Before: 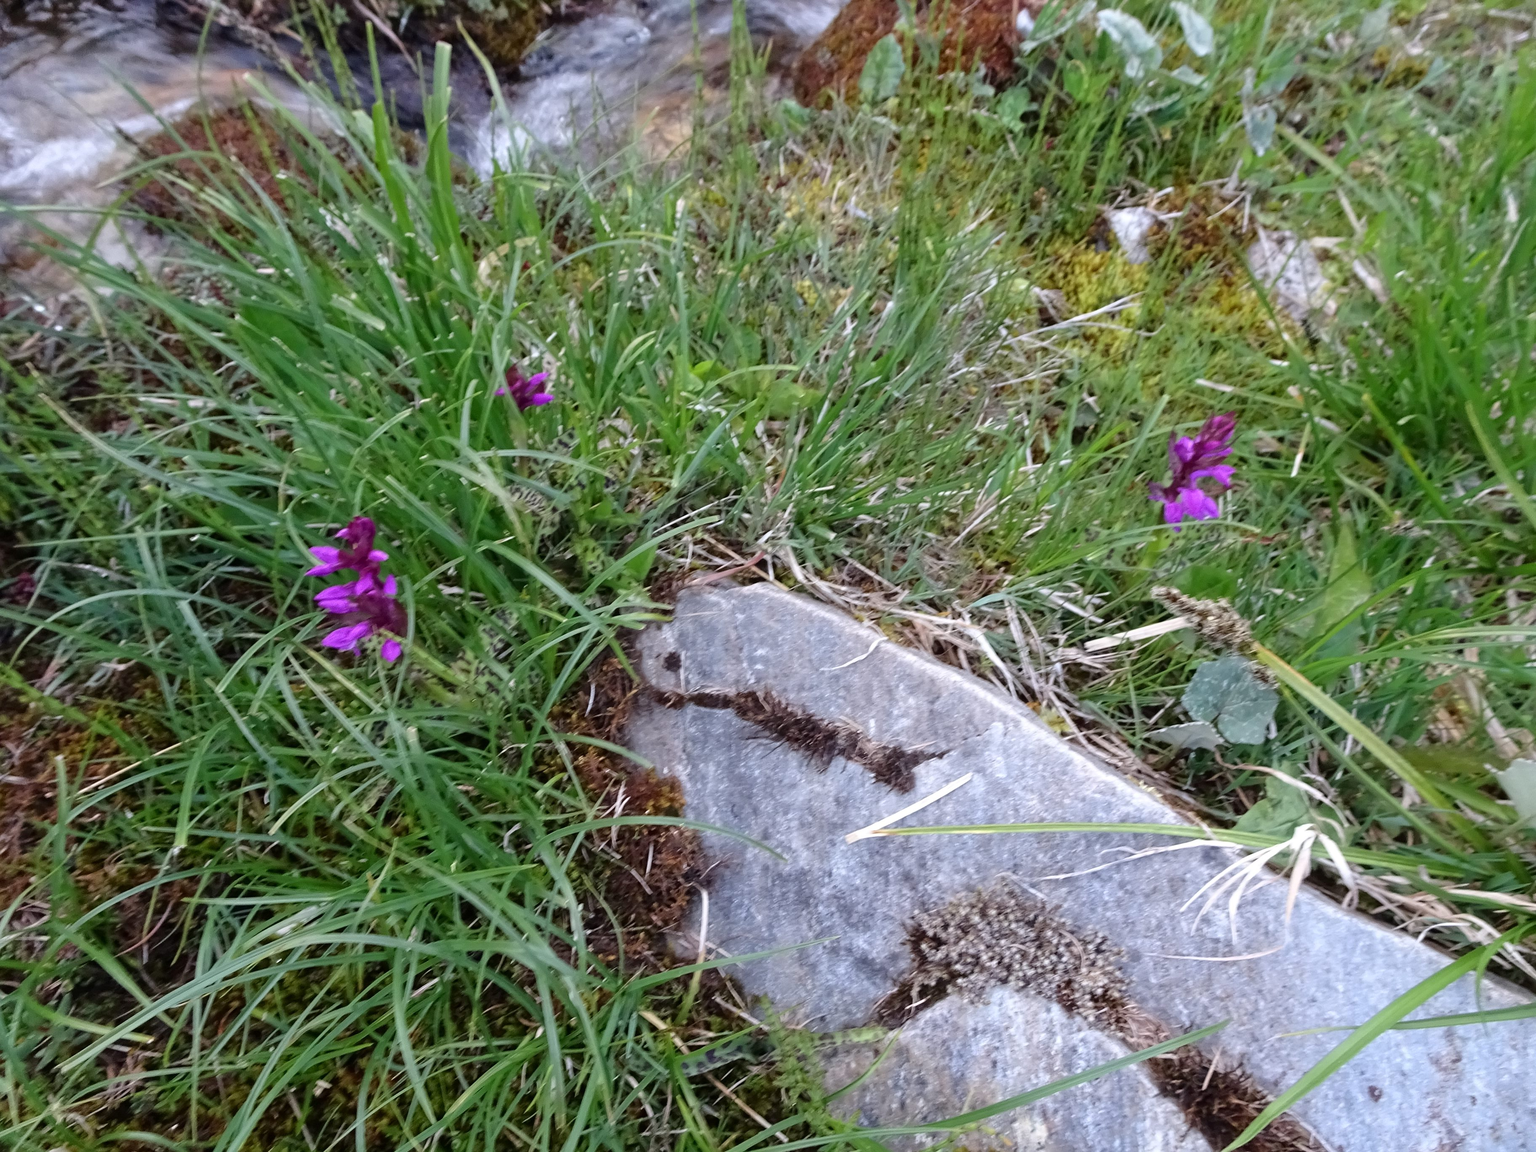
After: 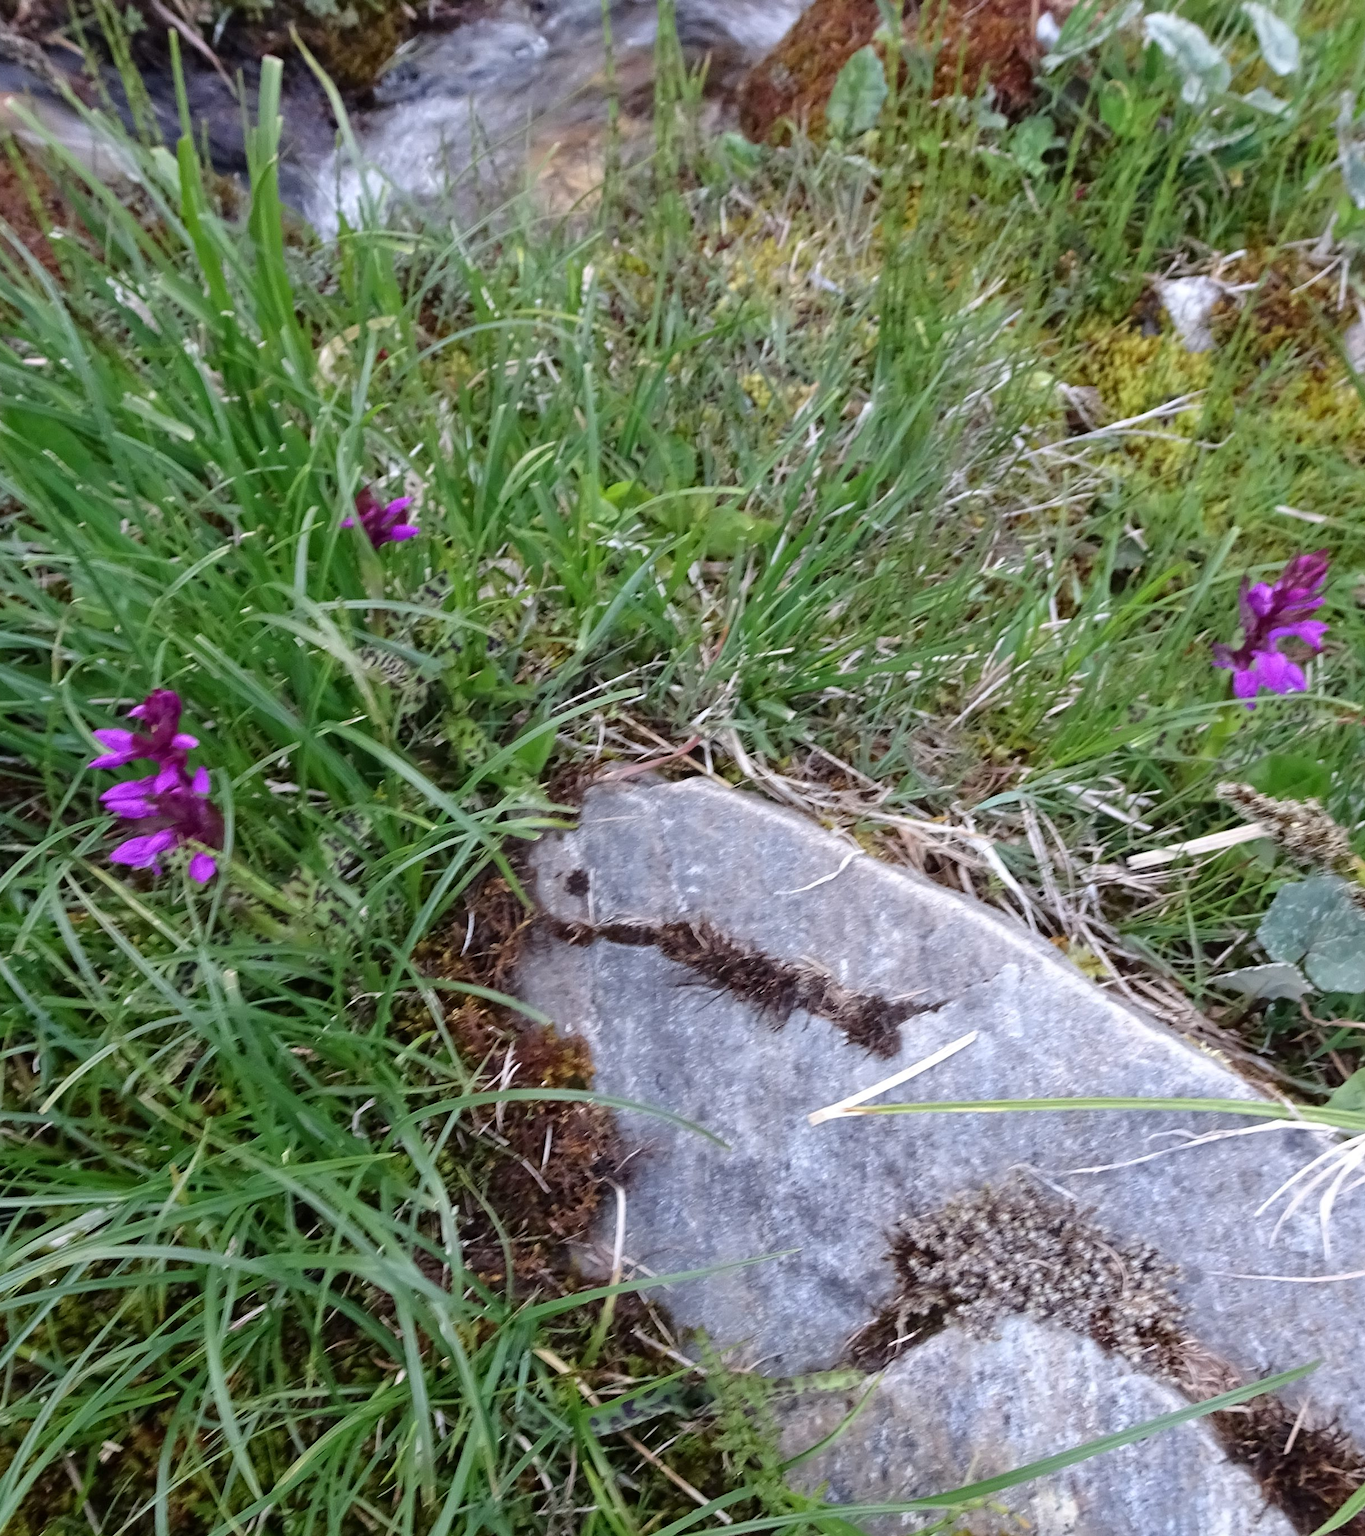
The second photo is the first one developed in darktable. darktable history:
crop and rotate: left 15.613%, right 17.708%
